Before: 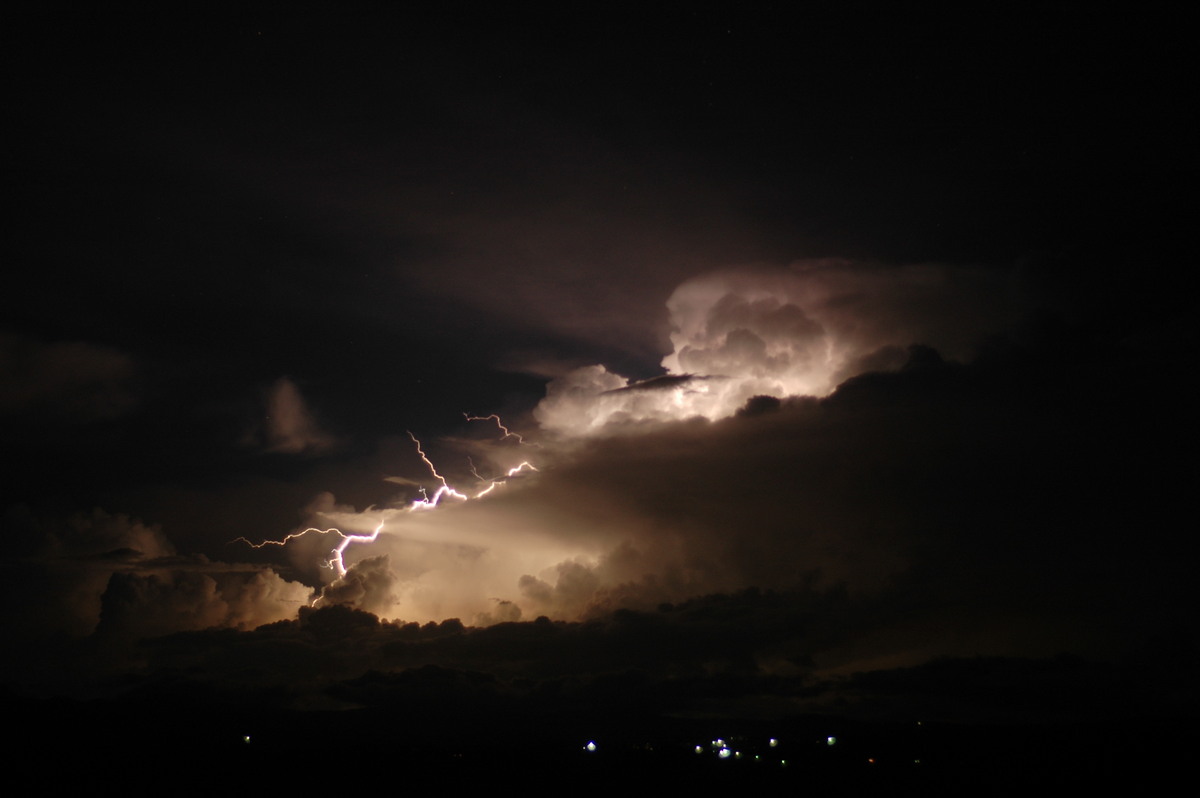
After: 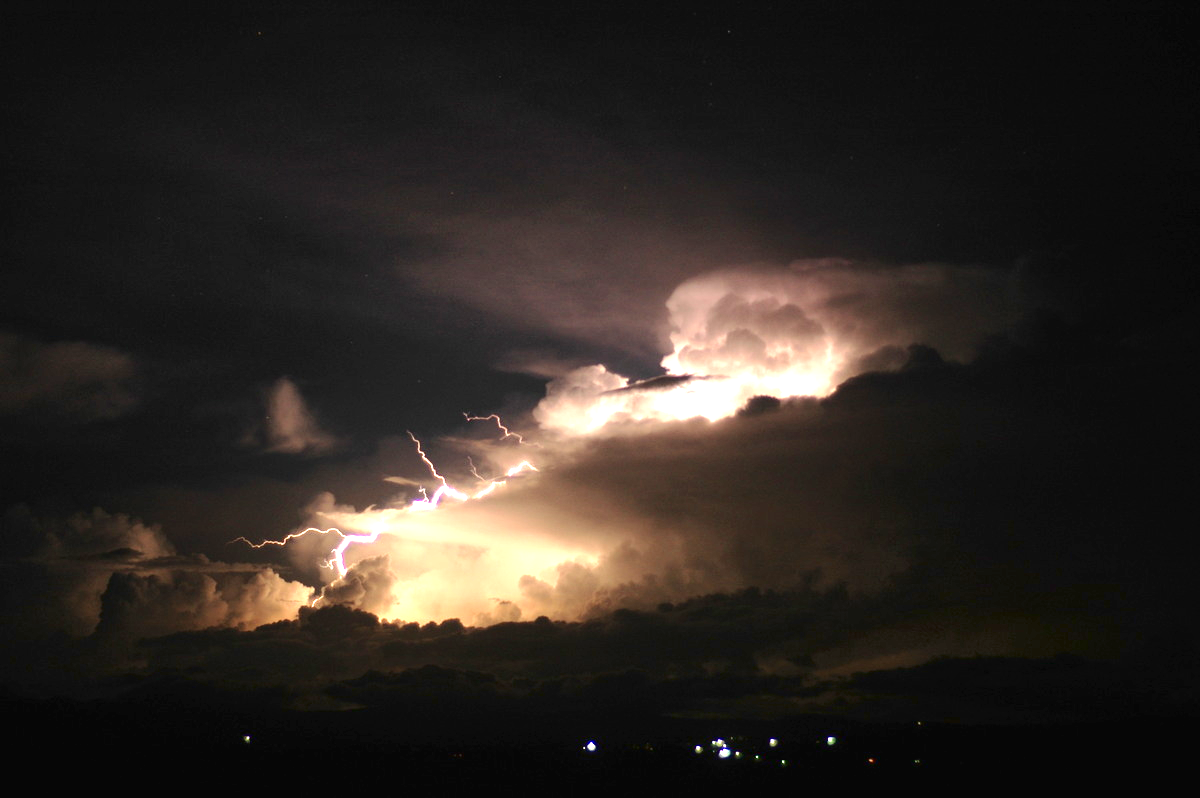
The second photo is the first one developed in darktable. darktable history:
exposure: black level correction 0, exposure 1.951 EV, compensate exposure bias true, compensate highlight preservation false
tone equalizer: -8 EV 0.238 EV, -7 EV 0.394 EV, -6 EV 0.456 EV, -5 EV 0.26 EV, -3 EV -0.259 EV, -2 EV -0.393 EV, -1 EV -0.411 EV, +0 EV -0.242 EV
tone curve: curves: ch0 [(0, 0) (0.003, 0.016) (0.011, 0.015) (0.025, 0.017) (0.044, 0.026) (0.069, 0.034) (0.1, 0.043) (0.136, 0.068) (0.177, 0.119) (0.224, 0.175) (0.277, 0.251) (0.335, 0.328) (0.399, 0.415) (0.468, 0.499) (0.543, 0.58) (0.623, 0.659) (0.709, 0.731) (0.801, 0.807) (0.898, 0.895) (1, 1)], color space Lab, independent channels, preserve colors none
